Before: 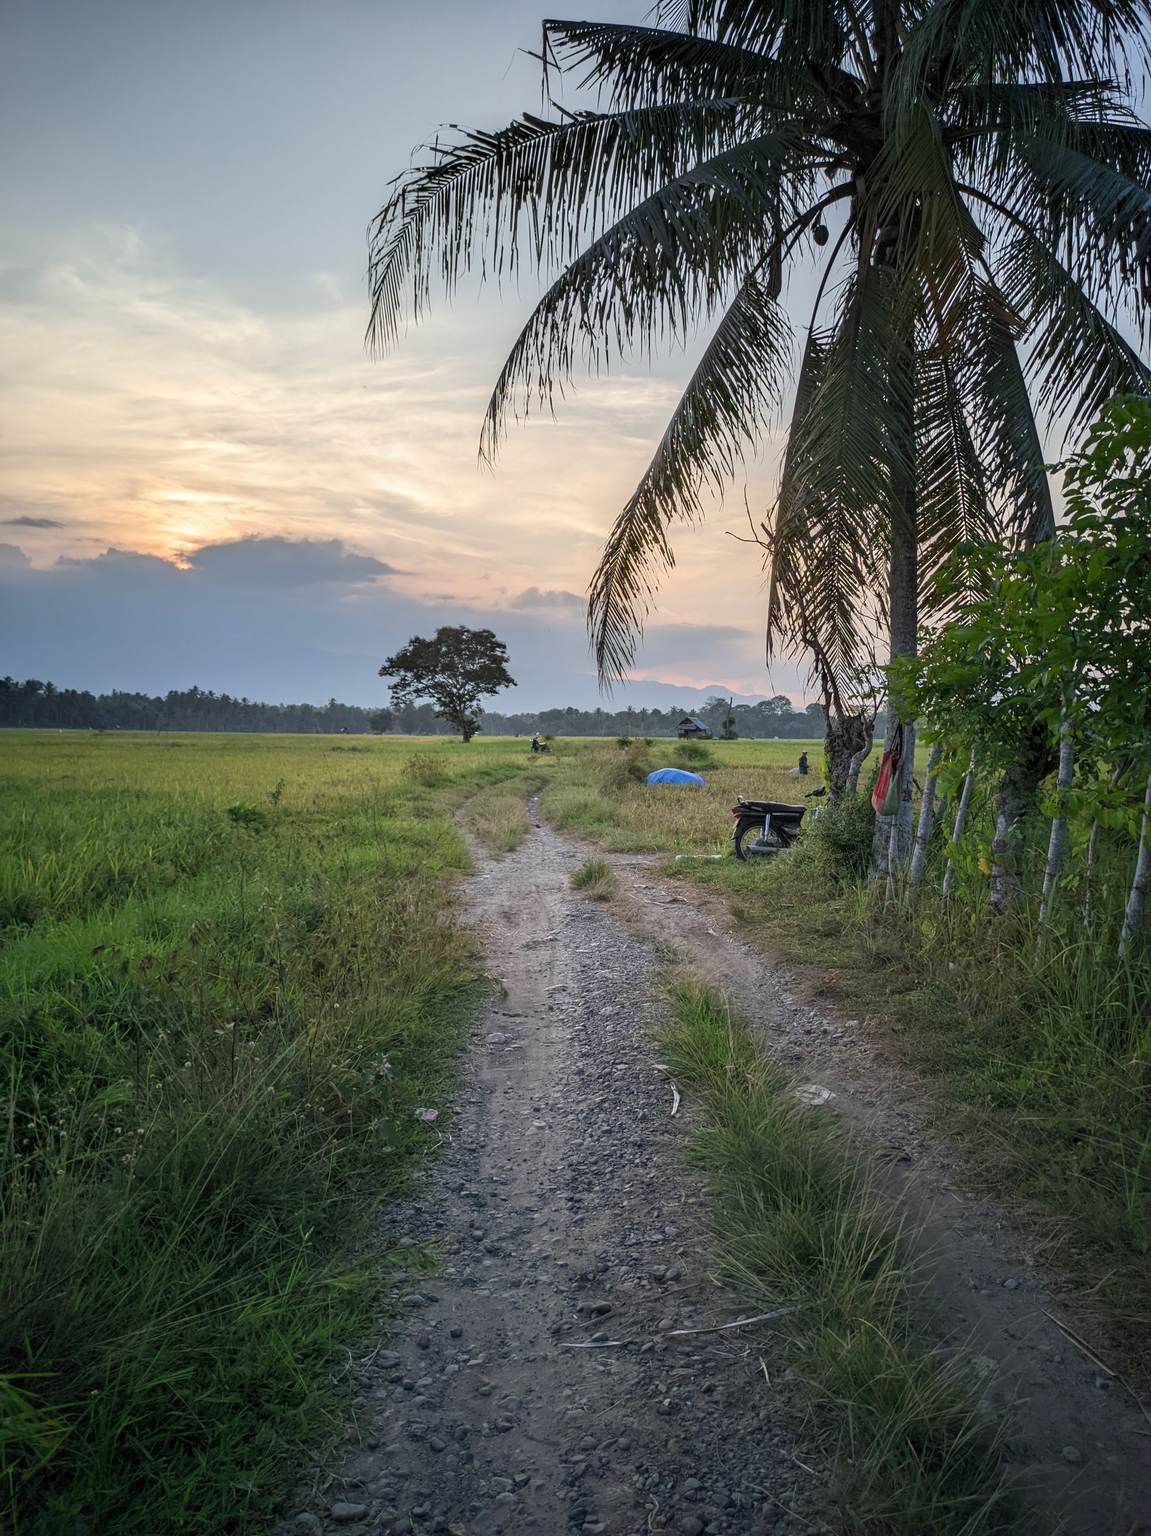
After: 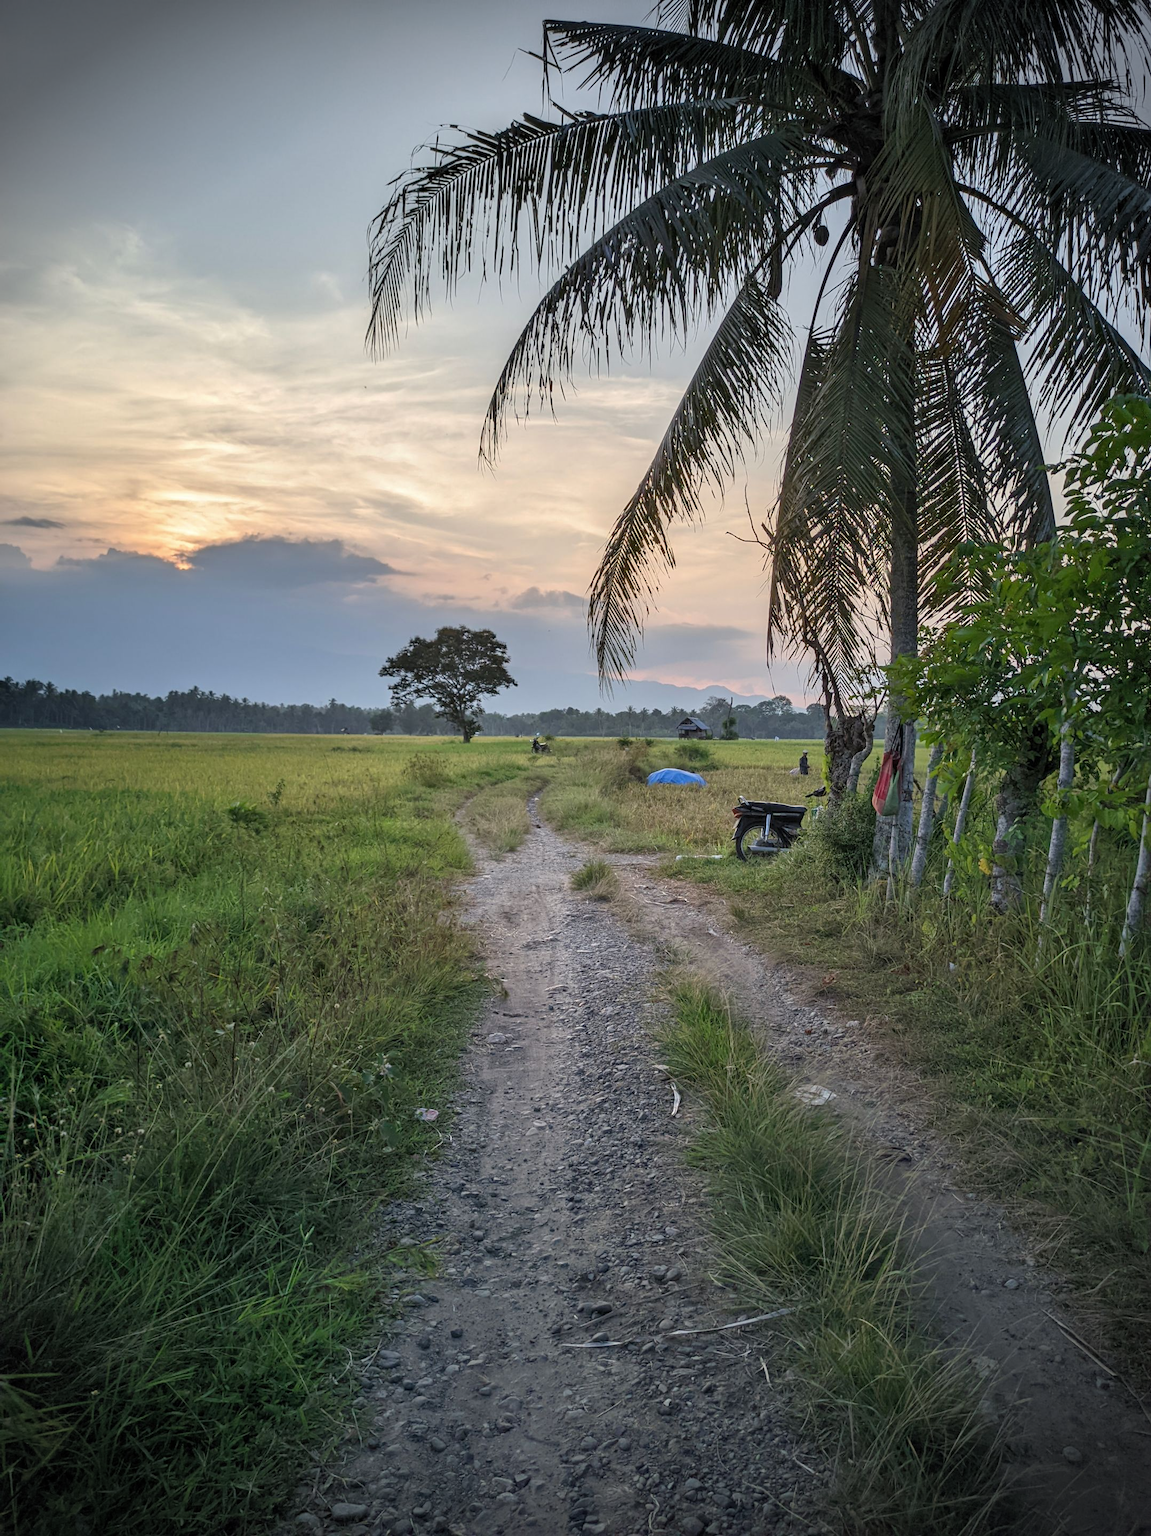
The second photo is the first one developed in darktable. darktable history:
vignetting: fall-off start 88.03%, fall-off radius 24.9%
shadows and highlights: shadows 35, highlights -35, soften with gaussian
